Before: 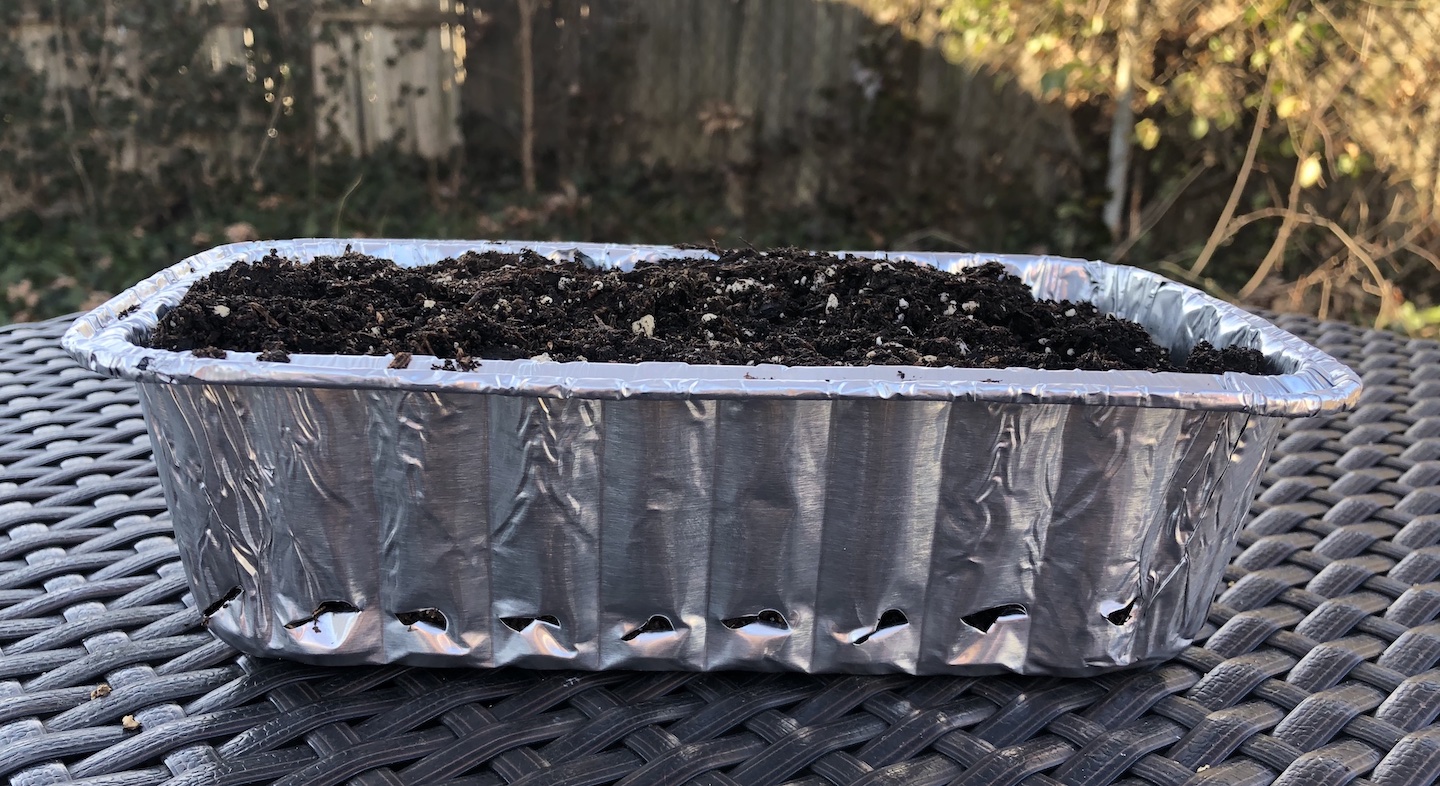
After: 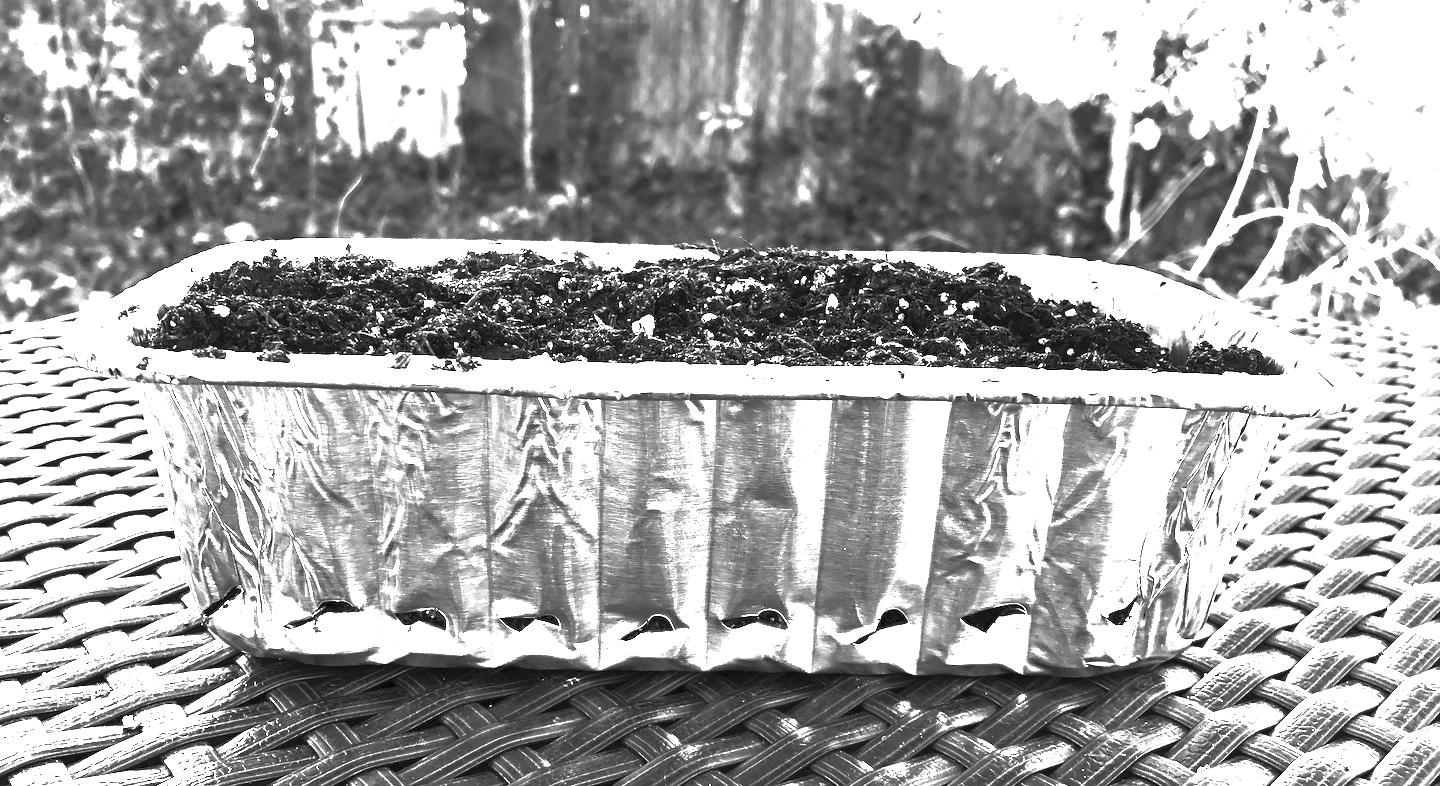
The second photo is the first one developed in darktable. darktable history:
white balance: red 1.467, blue 0.684
contrast brightness saturation: contrast 1, brightness 1, saturation 1
color zones: curves: ch0 [(0, 0.554) (0.146, 0.662) (0.293, 0.86) (0.503, 0.774) (0.637, 0.106) (0.74, 0.072) (0.866, 0.488) (0.998, 0.569)]; ch1 [(0, 0) (0.143, 0) (0.286, 0) (0.429, 0) (0.571, 0) (0.714, 0) (0.857, 0)]
